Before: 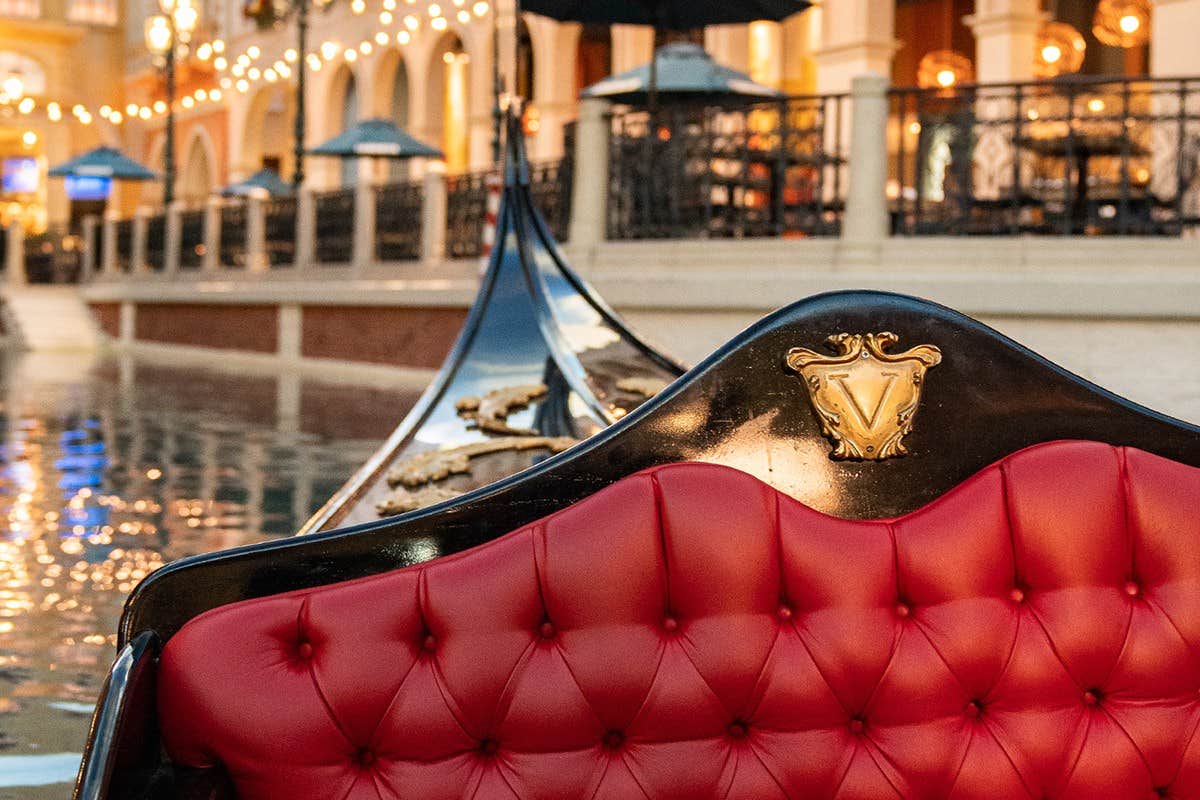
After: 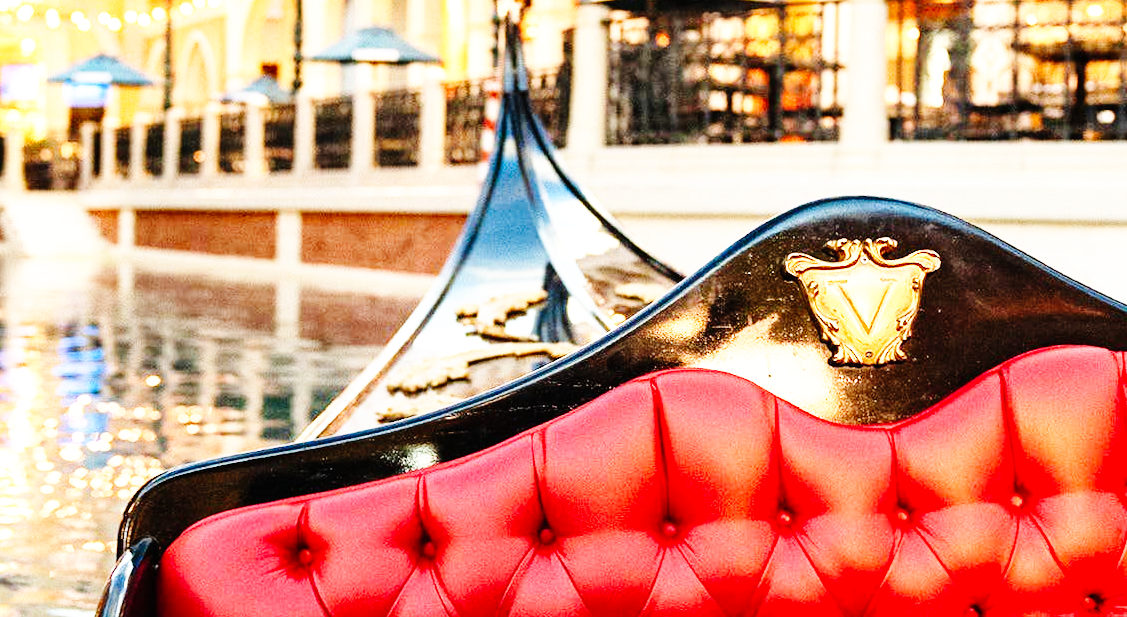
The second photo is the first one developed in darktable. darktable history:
local contrast: mode bilateral grid, contrast 100, coarseness 100, detail 94%, midtone range 0.2
crop and rotate: angle 0.096°, top 11.735%, right 5.802%, bottom 10.825%
base curve: curves: ch0 [(0, 0) (0, 0) (0.002, 0.001) (0.008, 0.003) (0.019, 0.011) (0.037, 0.037) (0.064, 0.11) (0.102, 0.232) (0.152, 0.379) (0.216, 0.524) (0.296, 0.665) (0.394, 0.789) (0.512, 0.881) (0.651, 0.945) (0.813, 0.986) (1, 1)], preserve colors none
exposure: black level correction 0, exposure 0.692 EV, compensate exposure bias true, compensate highlight preservation false
